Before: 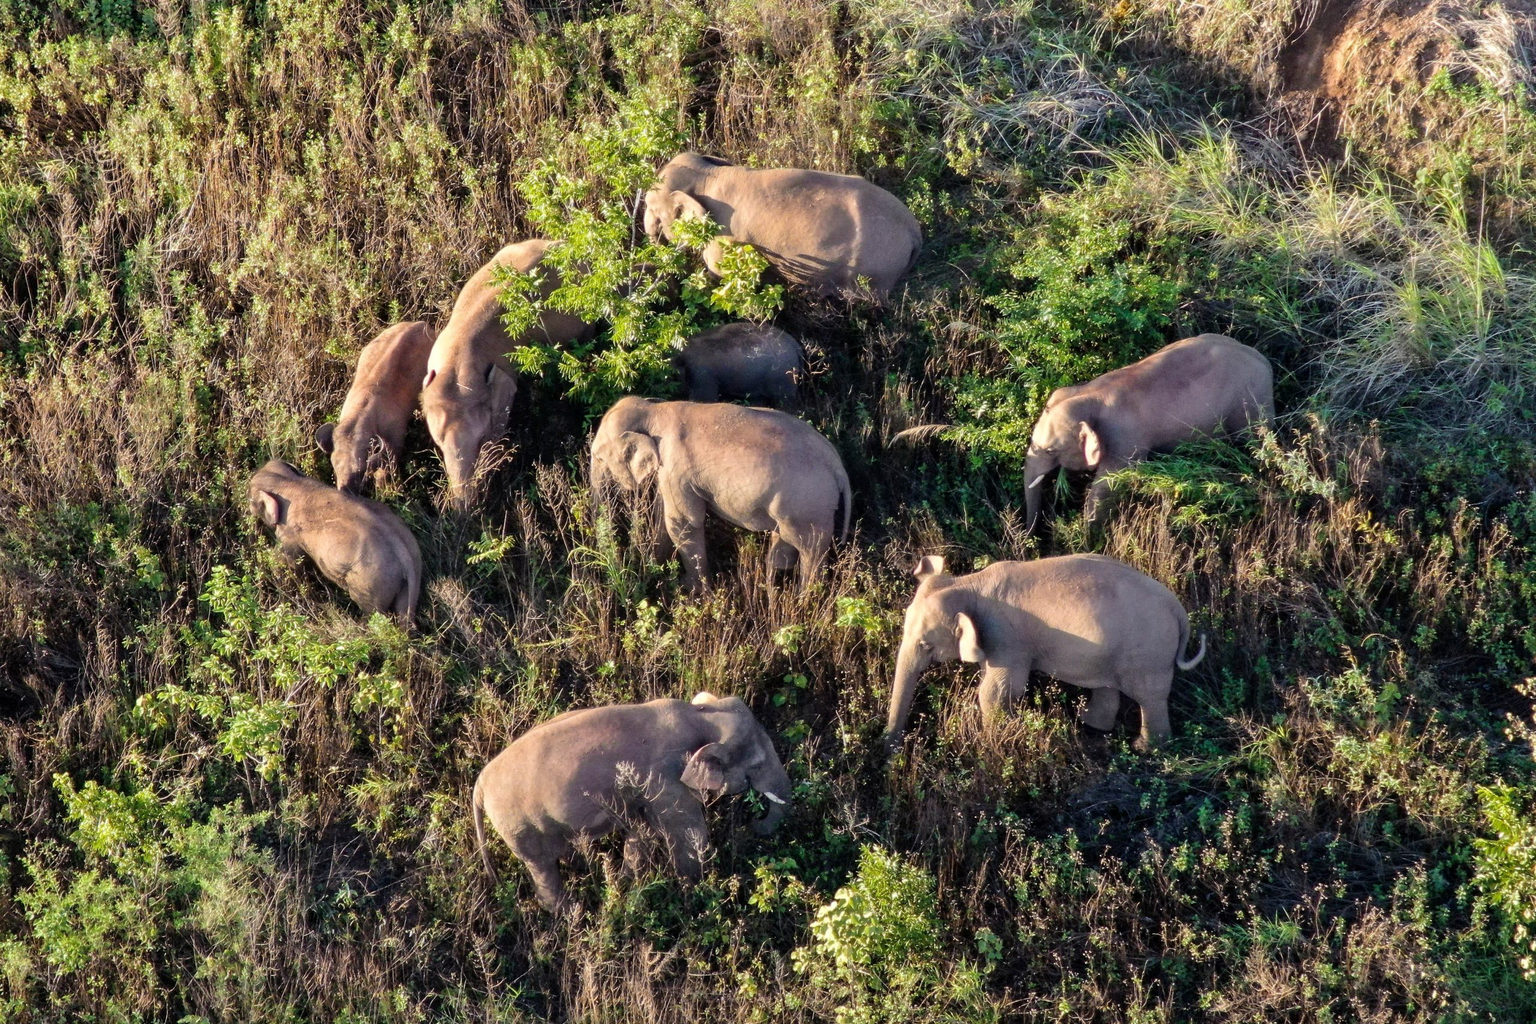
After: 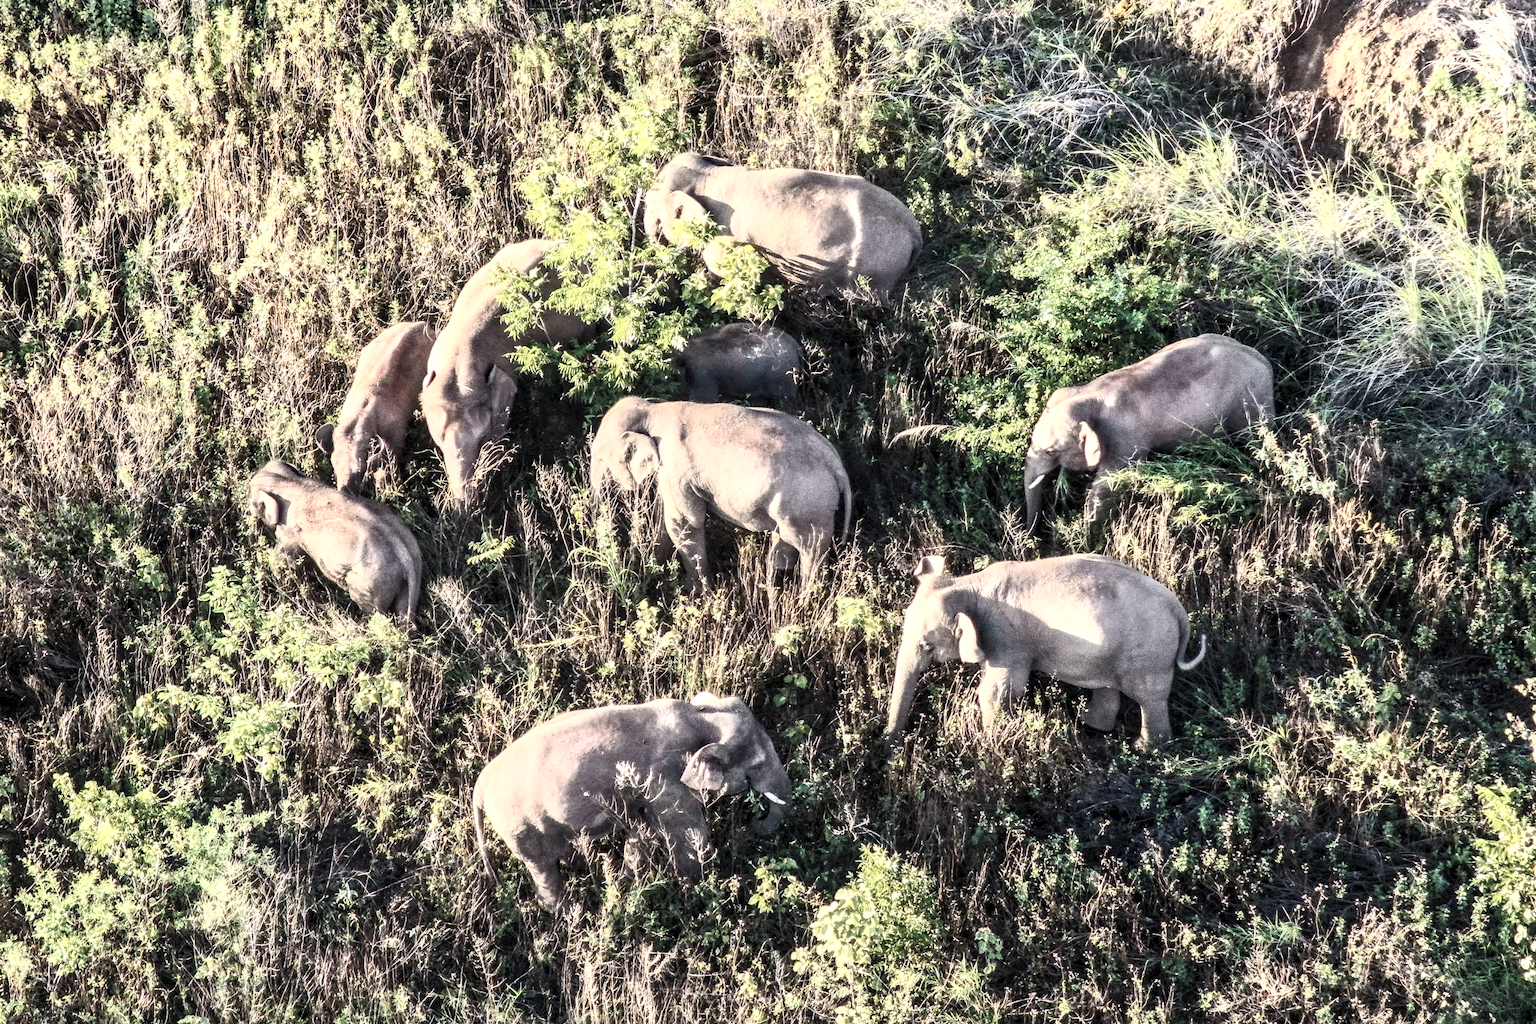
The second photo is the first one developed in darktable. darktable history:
local contrast: detail 142%
contrast brightness saturation: contrast 0.555, brightness 0.577, saturation -0.341
